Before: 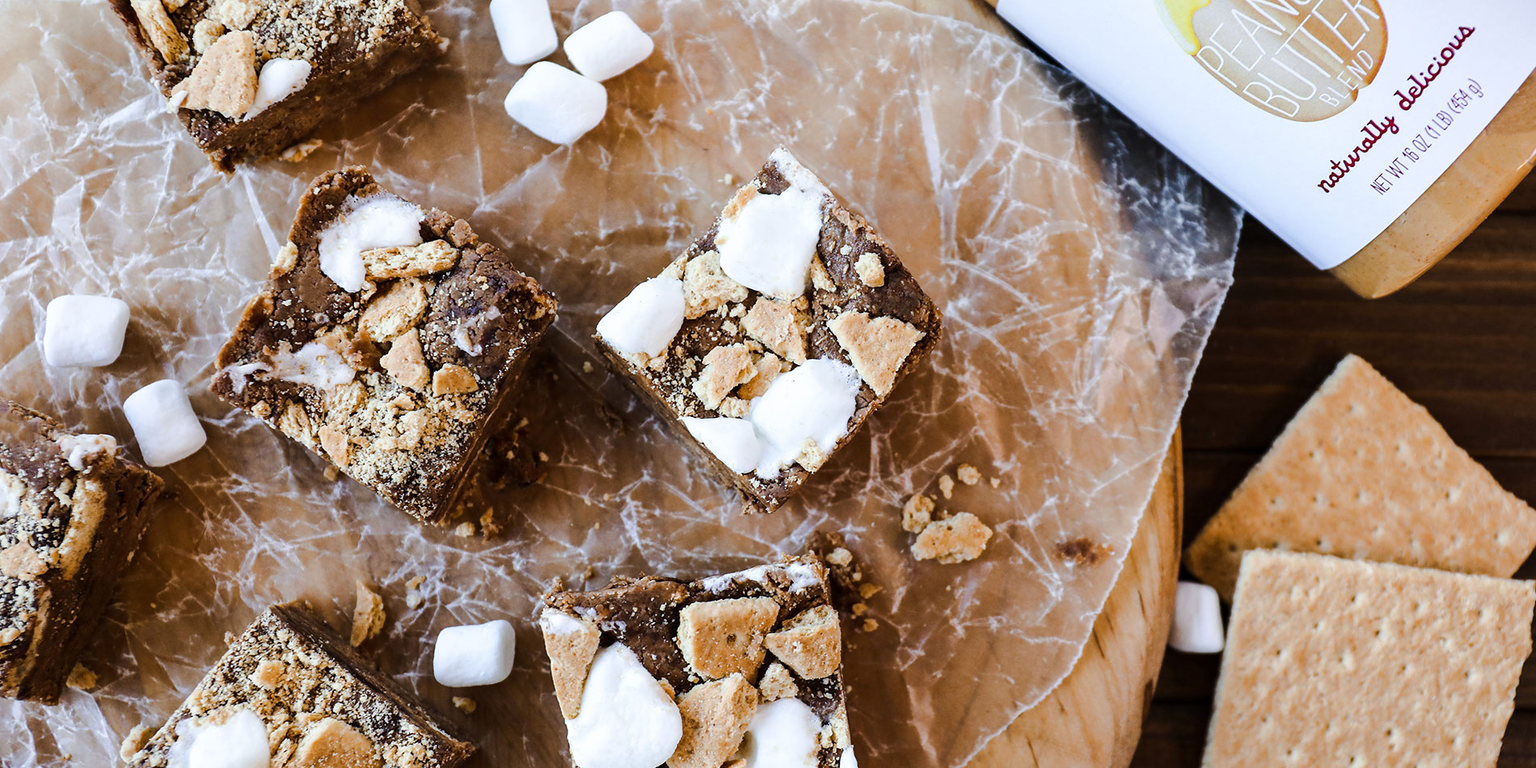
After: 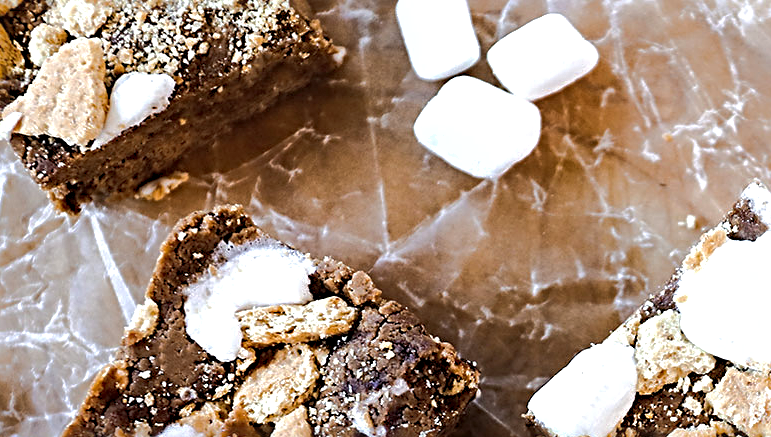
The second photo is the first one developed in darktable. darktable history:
sharpen: radius 3.995
tone equalizer: -8 EV -0.402 EV, -7 EV -0.407 EV, -6 EV -0.295 EV, -5 EV -0.247 EV, -3 EV 0.234 EV, -2 EV 0.338 EV, -1 EV 0.375 EV, +0 EV 0.423 EV, edges refinement/feathering 500, mask exposure compensation -1.57 EV, preserve details no
crop and rotate: left 11.117%, top 0.119%, right 48.297%, bottom 53.816%
local contrast: highlights 102%, shadows 98%, detail 119%, midtone range 0.2
shadows and highlights: on, module defaults
